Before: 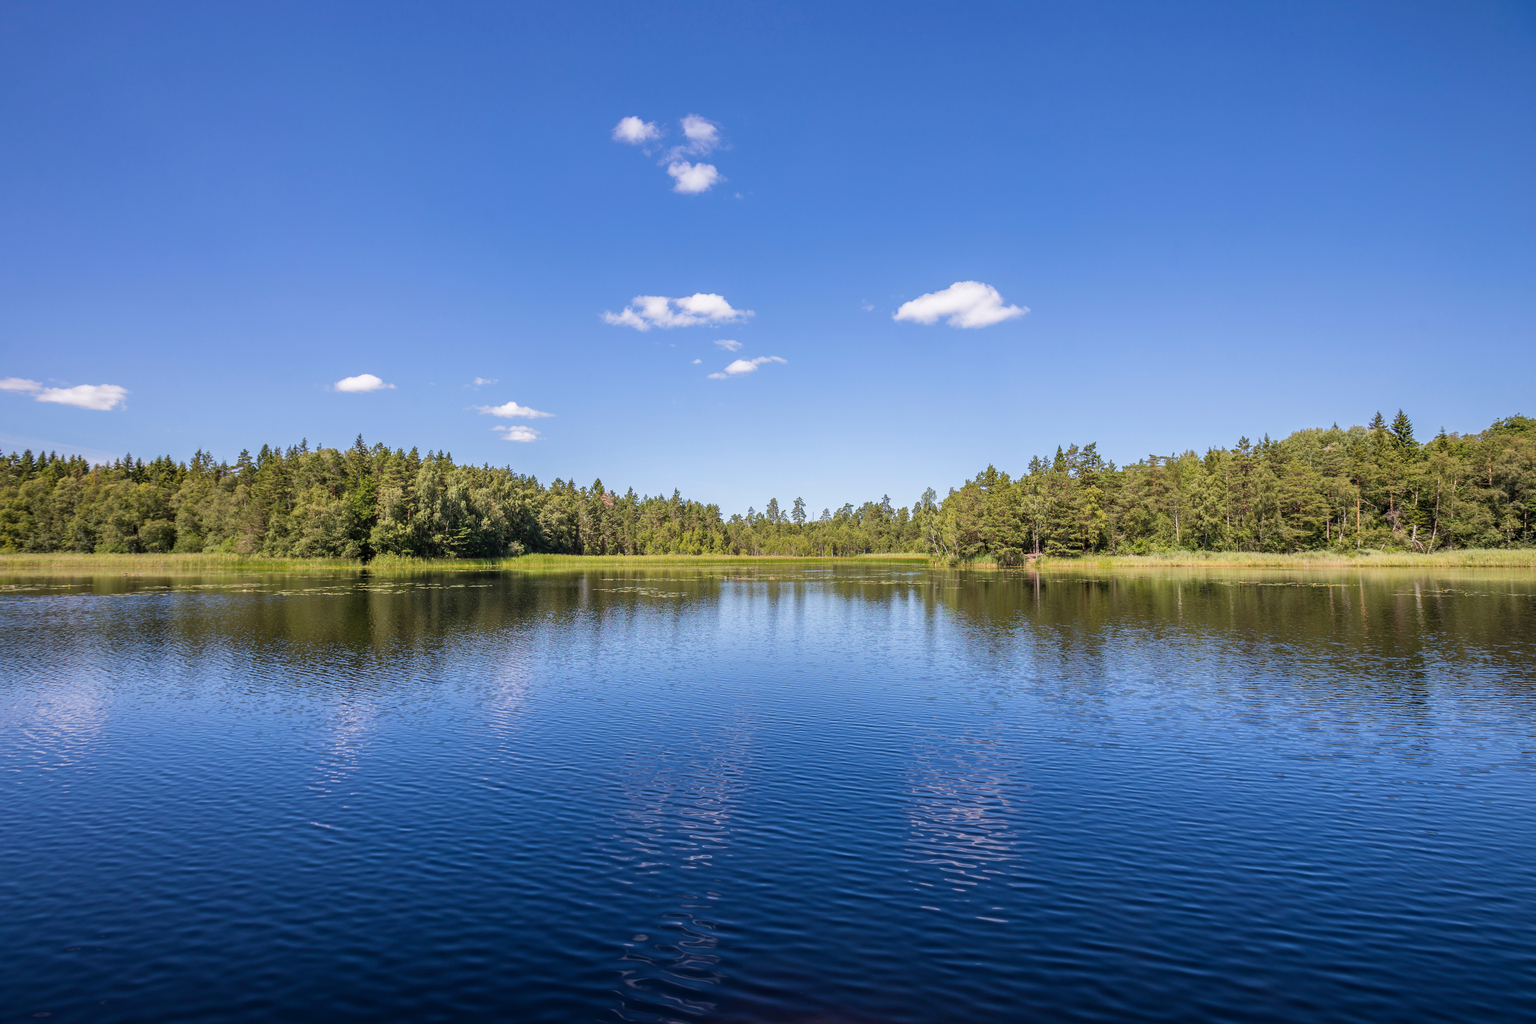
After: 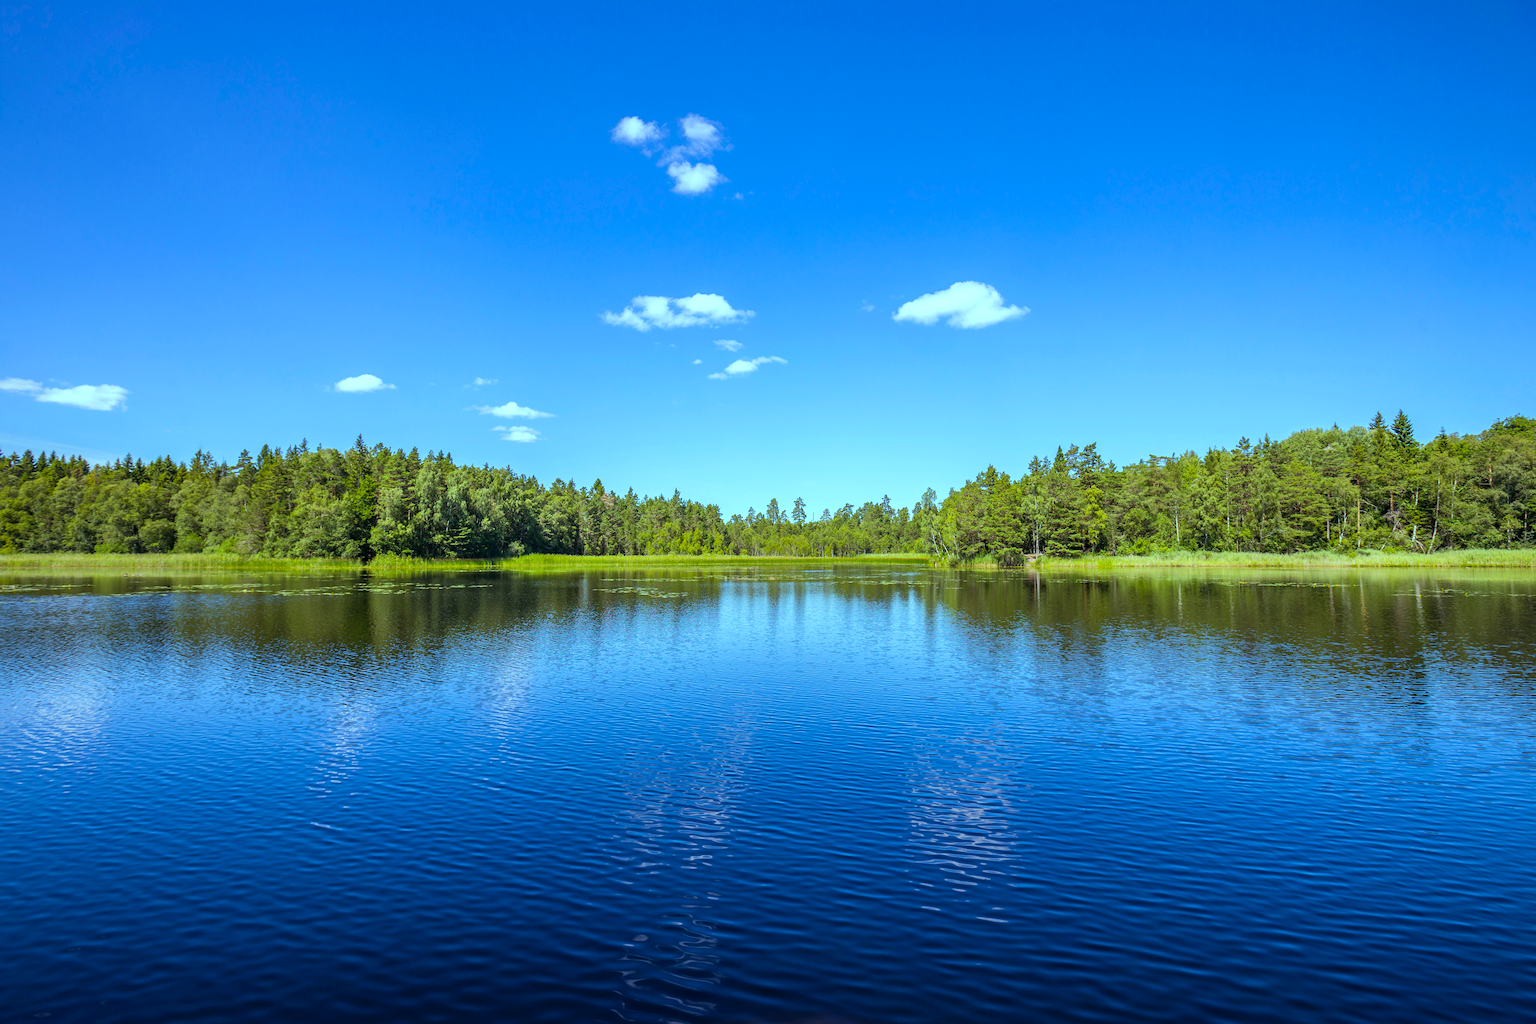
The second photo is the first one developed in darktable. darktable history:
color balance rgb: perceptual saturation grading › global saturation 20%, global vibrance 20%
color balance: mode lift, gamma, gain (sRGB), lift [0.997, 0.979, 1.021, 1.011], gamma [1, 1.084, 0.916, 0.998], gain [1, 0.87, 1.13, 1.101], contrast 4.55%, contrast fulcrum 38.24%, output saturation 104.09%
